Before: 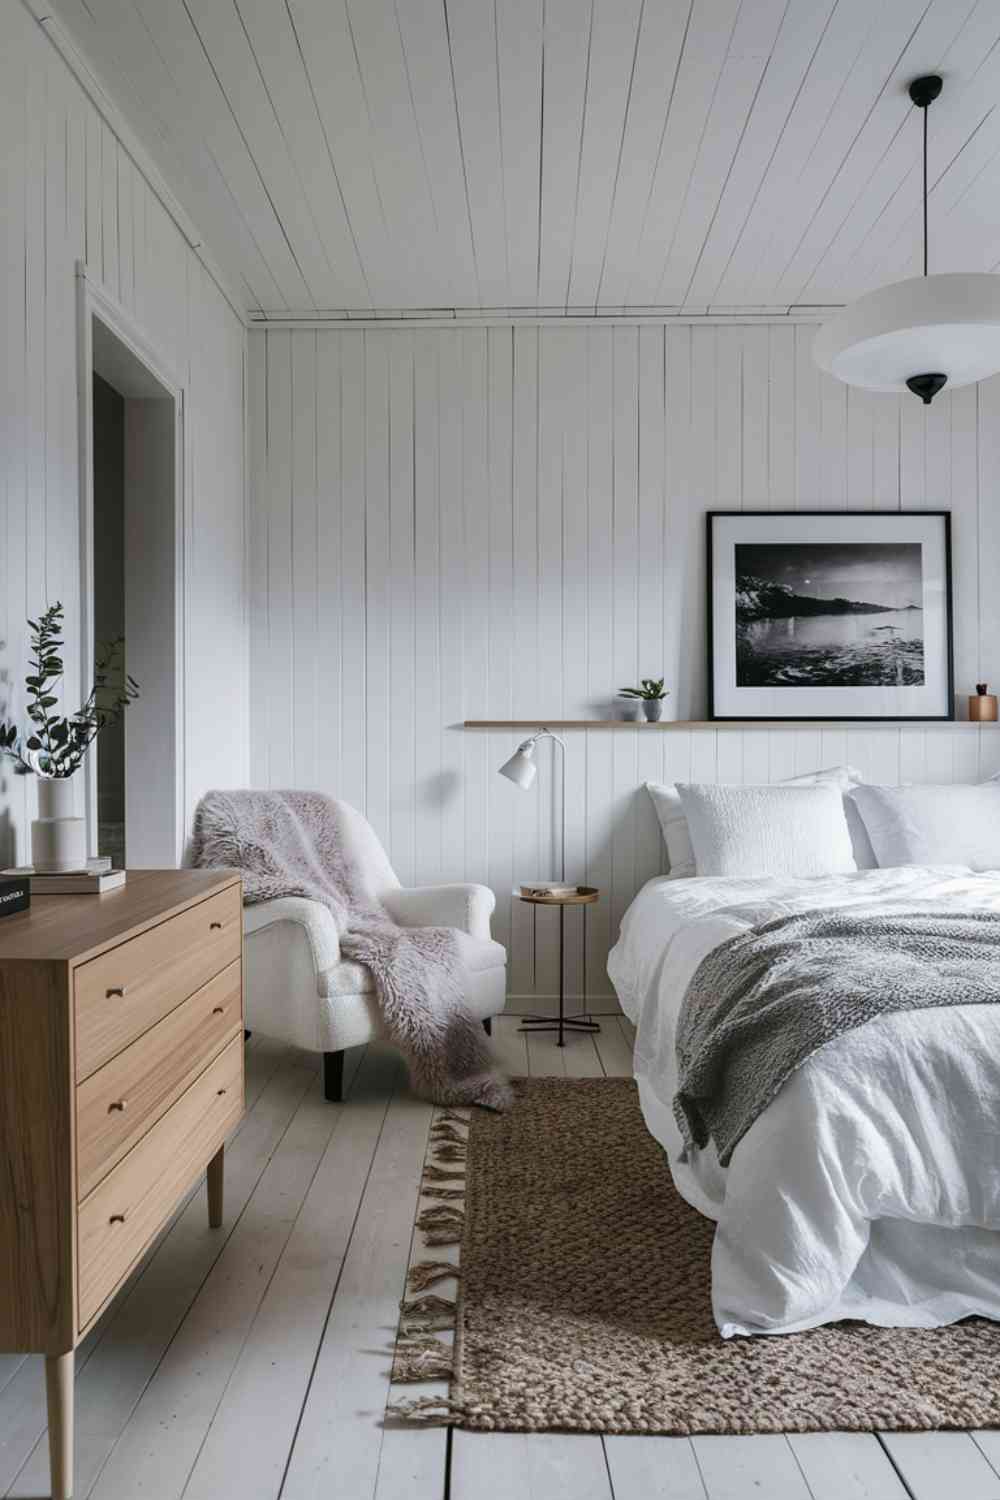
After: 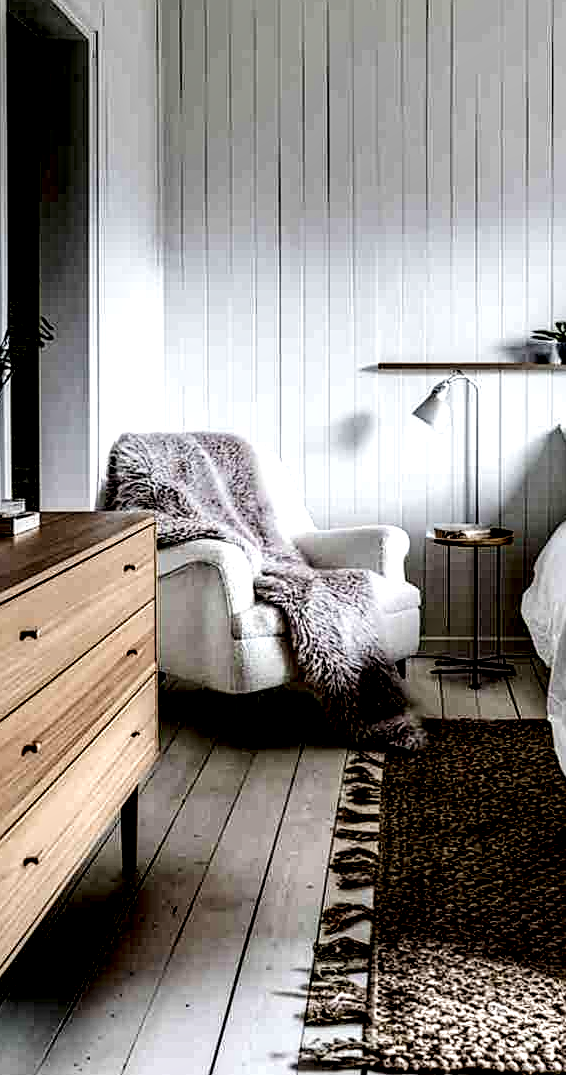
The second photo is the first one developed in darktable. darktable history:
tone curve: curves: ch0 [(0, 0.008) (0.083, 0.073) (0.28, 0.286) (0.528, 0.559) (0.961, 0.966) (1, 1)], color space Lab, linked channels
sharpen: on, module defaults
filmic rgb: middle gray luminance 8.96%, black relative exposure -6.24 EV, white relative exposure 2.72 EV, target black luminance 0%, hardness 4.78, latitude 73.56%, contrast 1.341, shadows ↔ highlights balance 9.73%, preserve chrominance no, color science v4 (2020), type of noise poissonian
local contrast: shadows 179%, detail 225%
crop: left 8.669%, top 23.899%, right 34.711%, bottom 4.382%
